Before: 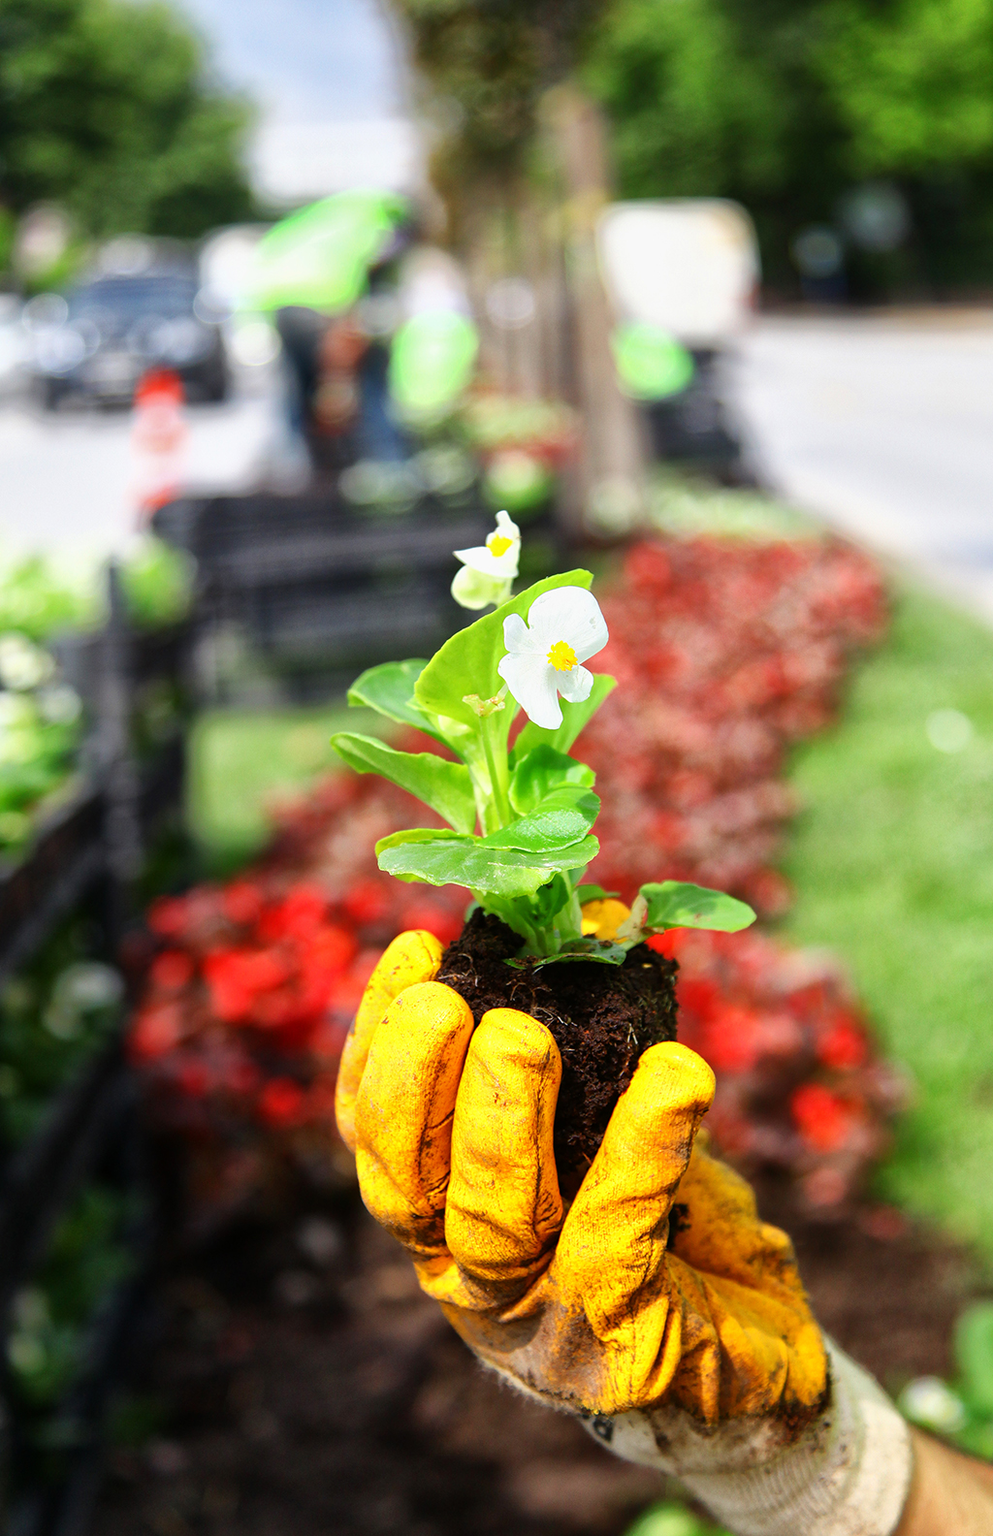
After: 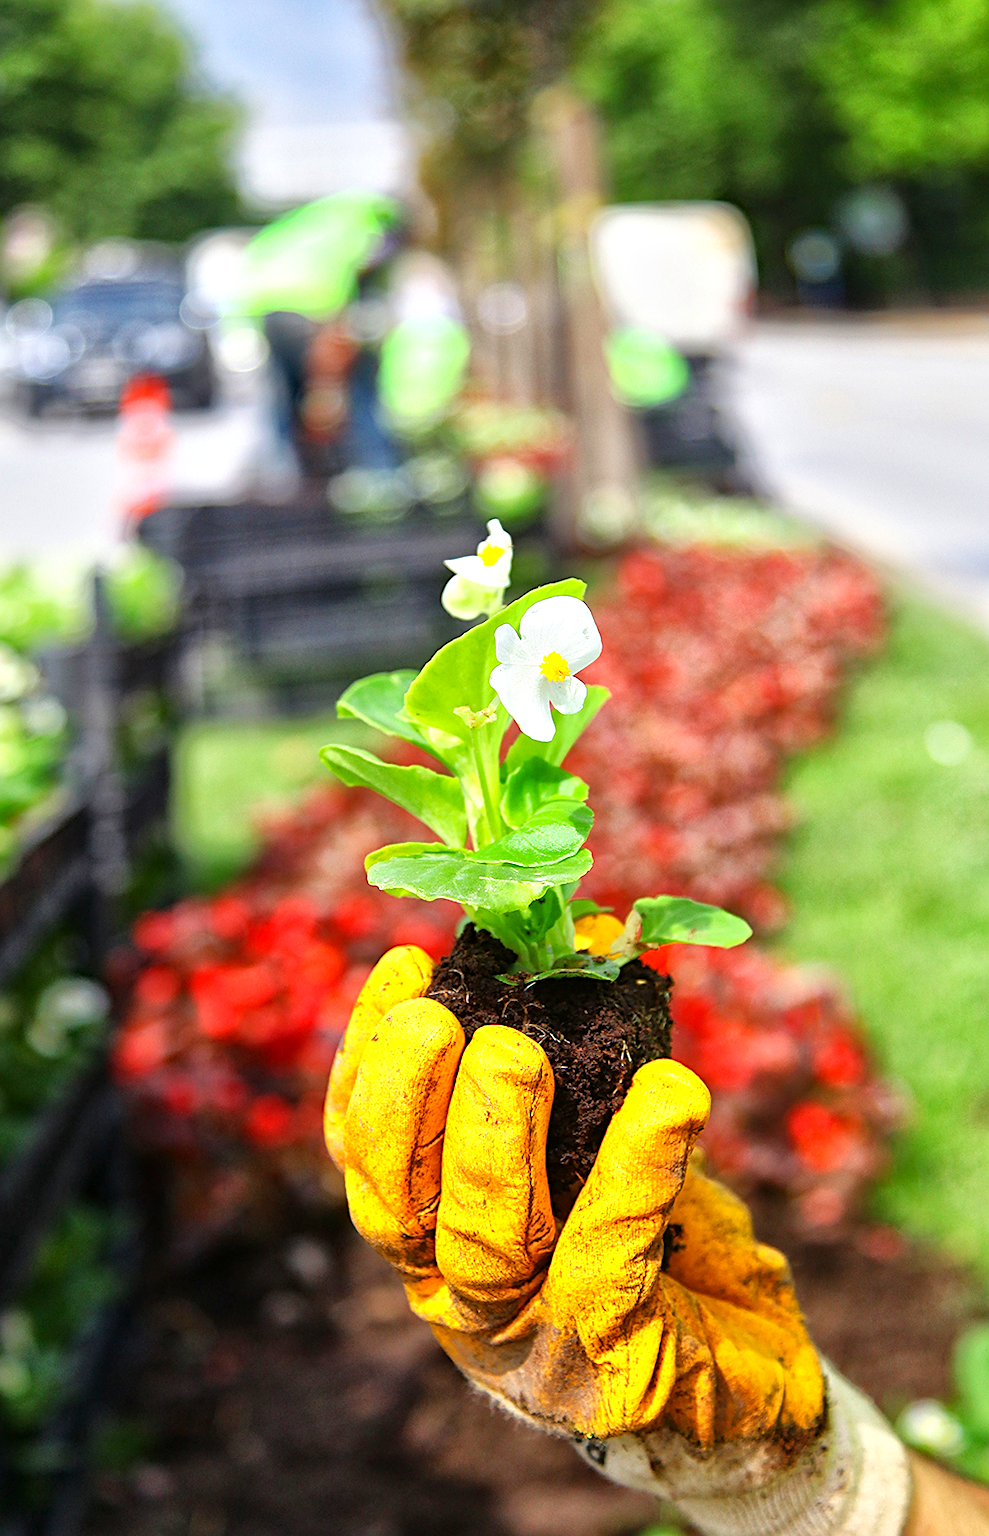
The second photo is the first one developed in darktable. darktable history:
tone equalizer: -8 EV 0.978 EV, -7 EV 1.01 EV, -6 EV 0.966 EV, -5 EV 1.03 EV, -4 EV 1.03 EV, -3 EV 0.765 EV, -2 EV 0.508 EV, -1 EV 0.265 EV, mask exposure compensation -0.502 EV
sharpen: on, module defaults
crop: left 1.671%, right 0.281%, bottom 1.587%
haze removal: compatibility mode true, adaptive false
